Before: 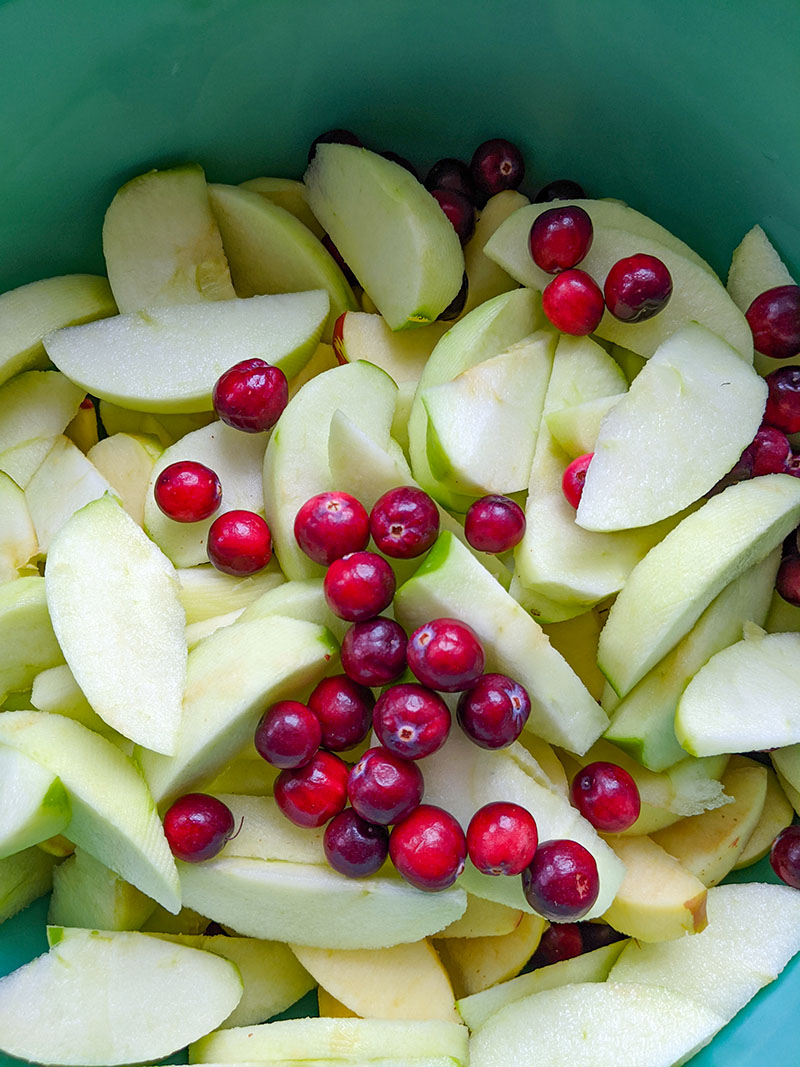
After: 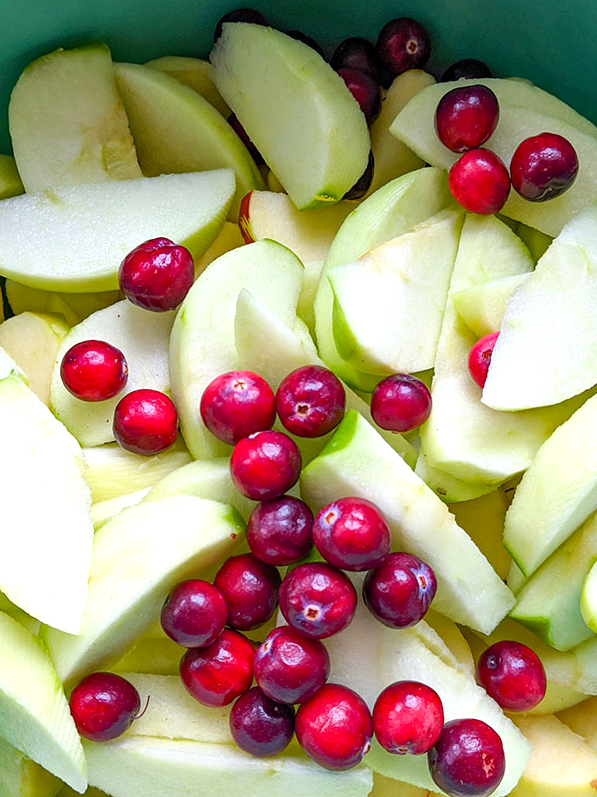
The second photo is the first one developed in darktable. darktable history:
crop and rotate: left 11.831%, top 11.346%, right 13.429%, bottom 13.899%
exposure: black level correction 0.001, exposure 0.5 EV, compensate exposure bias true, compensate highlight preservation false
